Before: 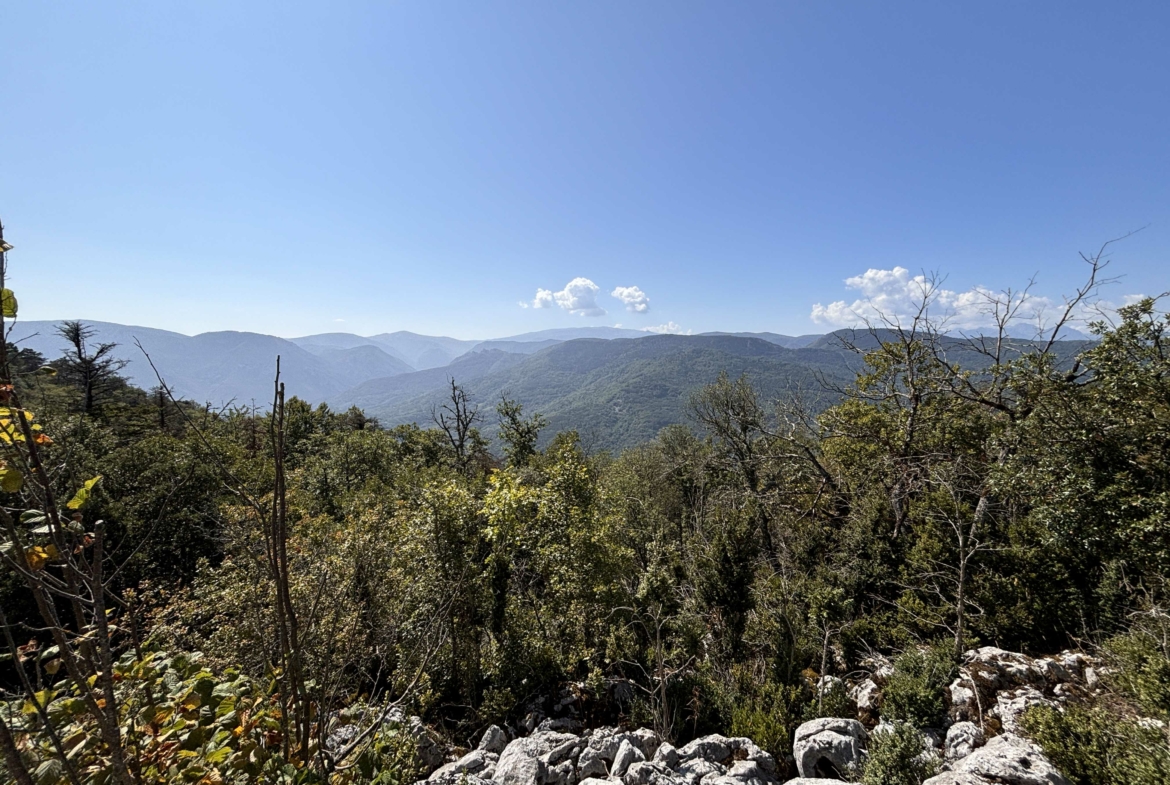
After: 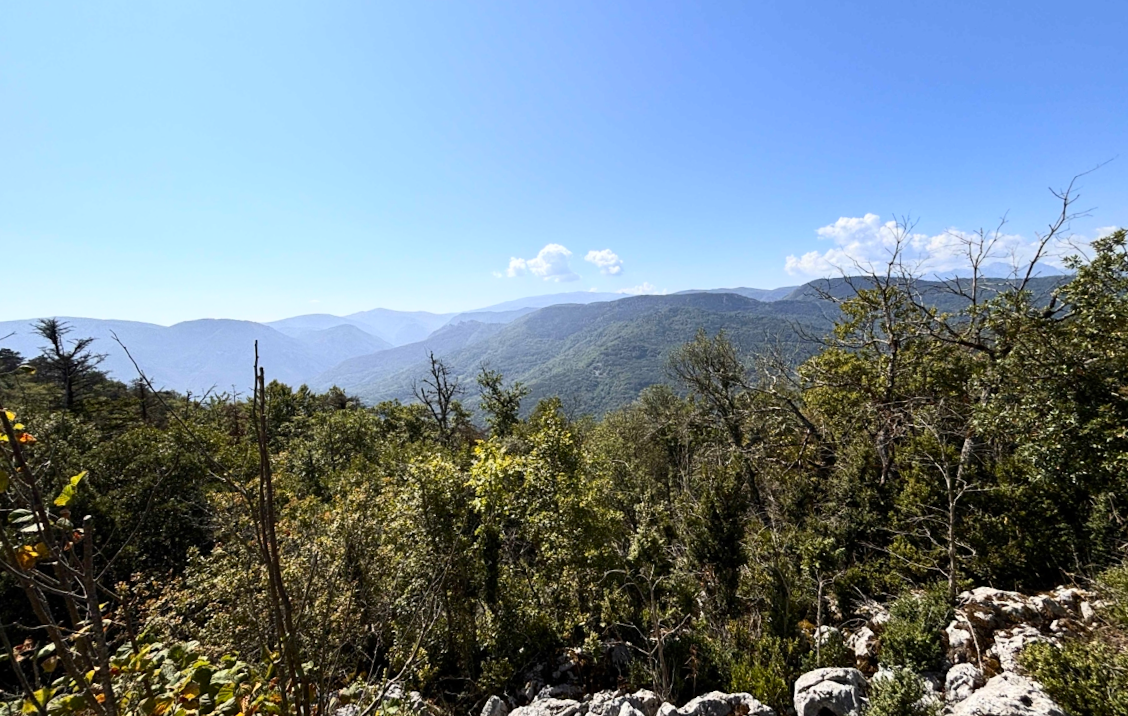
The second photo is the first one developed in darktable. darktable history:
rotate and perspective: rotation -3.52°, crop left 0.036, crop right 0.964, crop top 0.081, crop bottom 0.919
contrast brightness saturation: contrast 0.23, brightness 0.1, saturation 0.29
